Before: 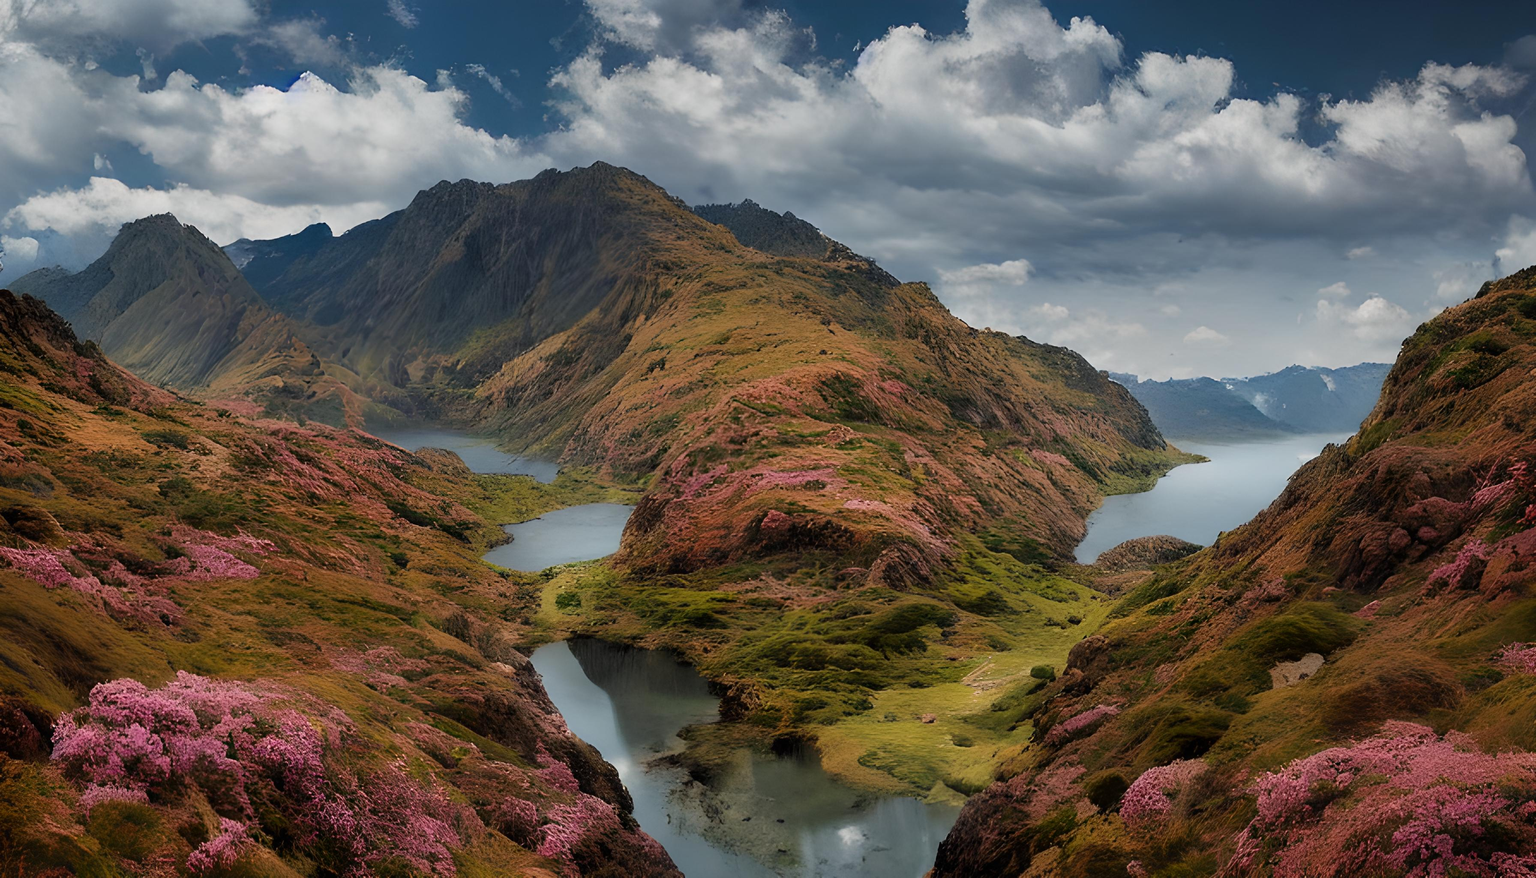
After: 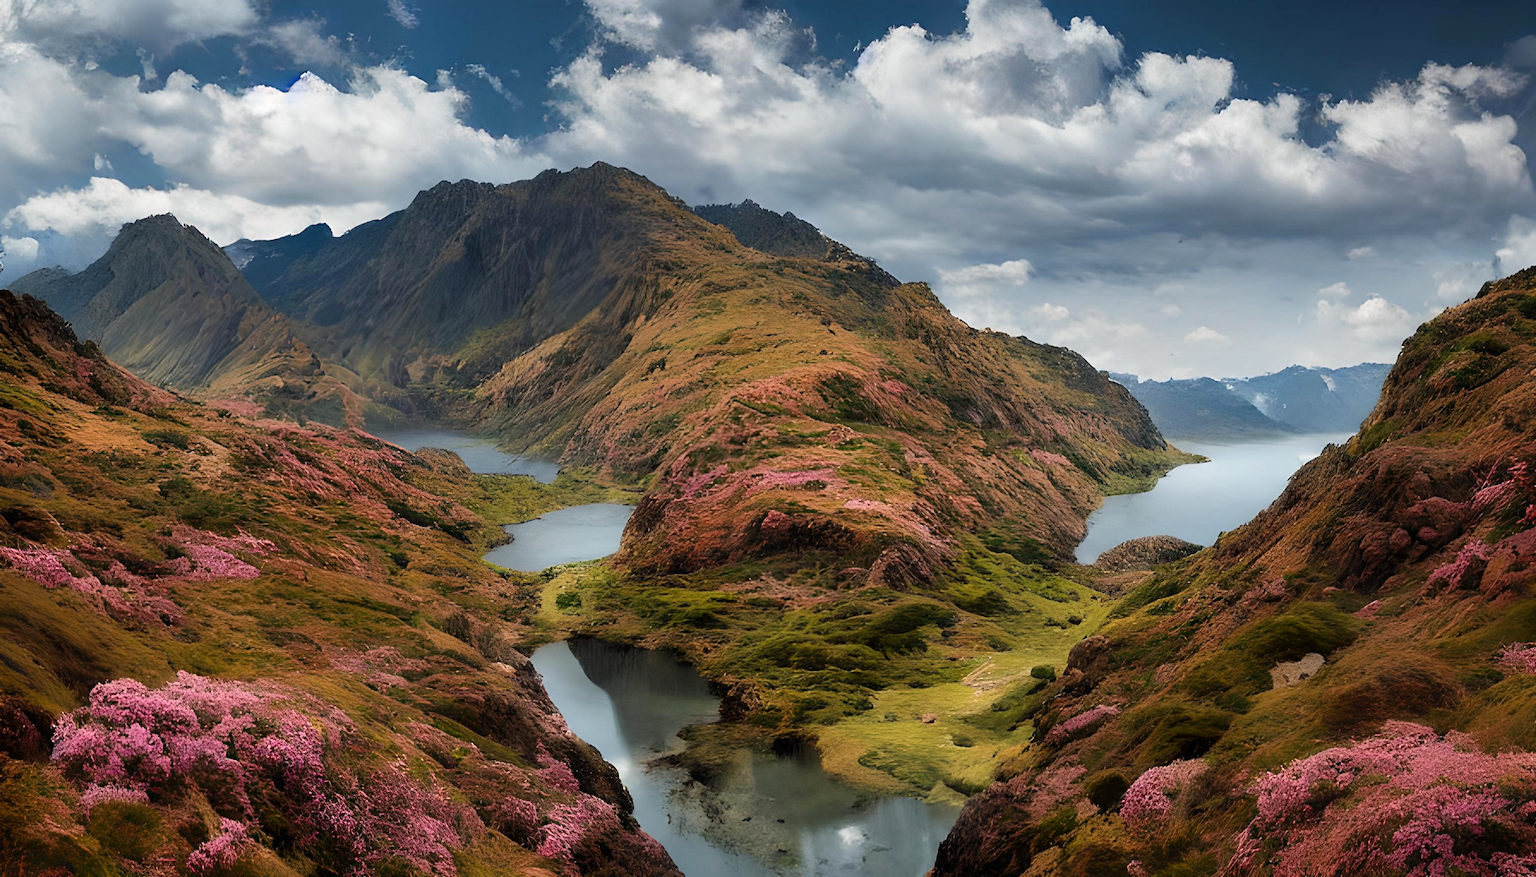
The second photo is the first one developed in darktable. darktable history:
levels: levels [0, 0.478, 1]
tone equalizer: -8 EV -0.417 EV, -7 EV -0.389 EV, -6 EV -0.333 EV, -5 EV -0.222 EV, -3 EV 0.222 EV, -2 EV 0.333 EV, -1 EV 0.389 EV, +0 EV 0.417 EV, edges refinement/feathering 500, mask exposure compensation -1.57 EV, preserve details no
